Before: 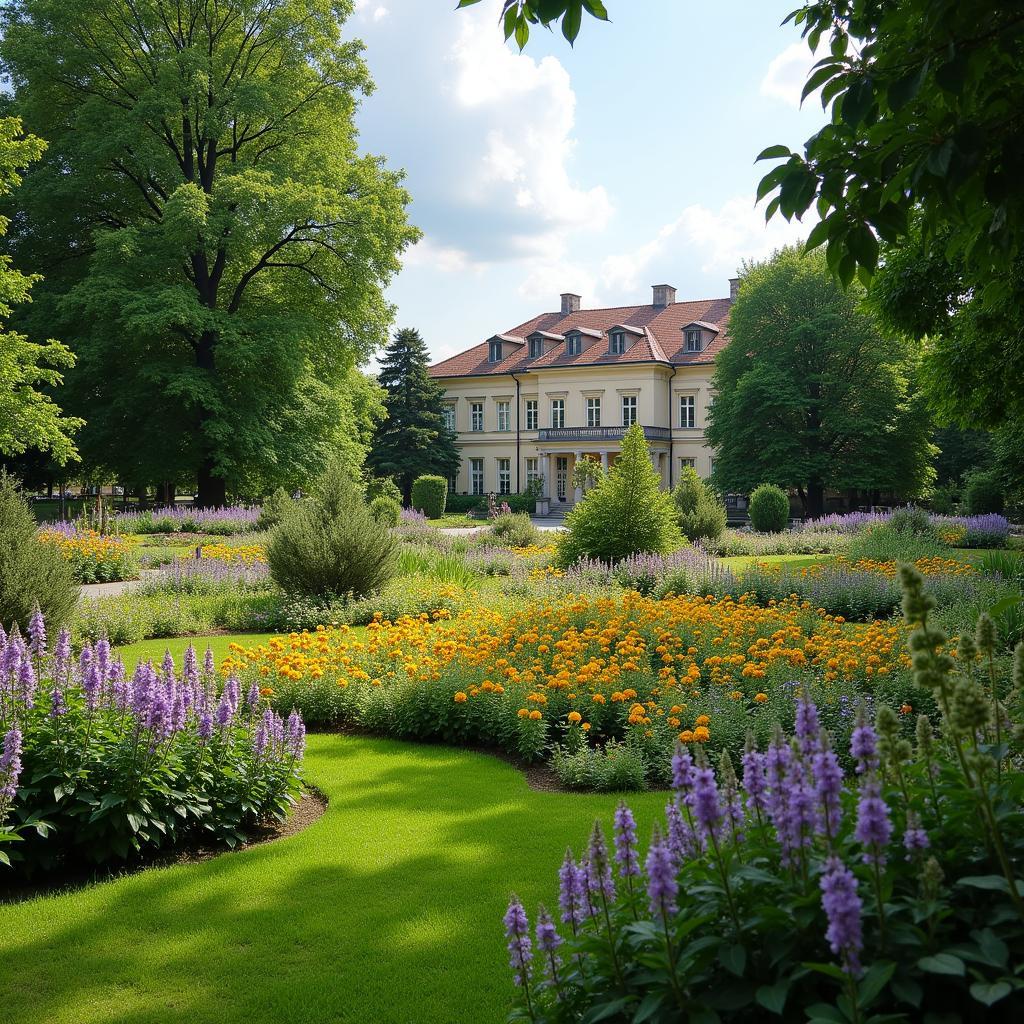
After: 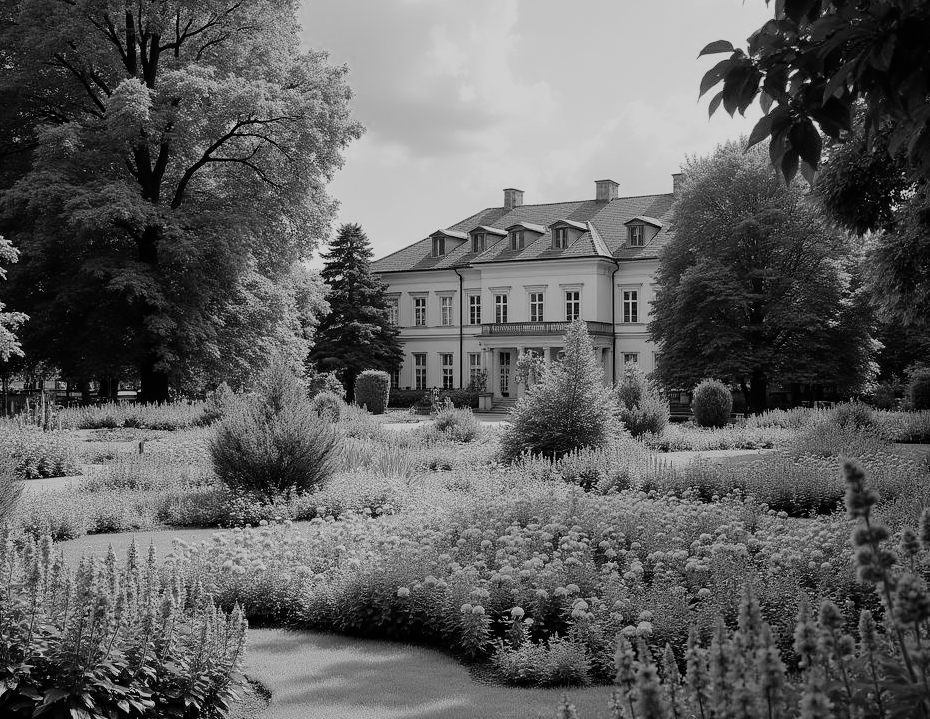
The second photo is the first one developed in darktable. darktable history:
crop: left 5.596%, top 10.314%, right 3.534%, bottom 19.395%
filmic rgb: black relative exposure -7.65 EV, white relative exposure 4.56 EV, hardness 3.61, contrast 1.05
velvia: on, module defaults
monochrome: a -35.87, b 49.73, size 1.7
